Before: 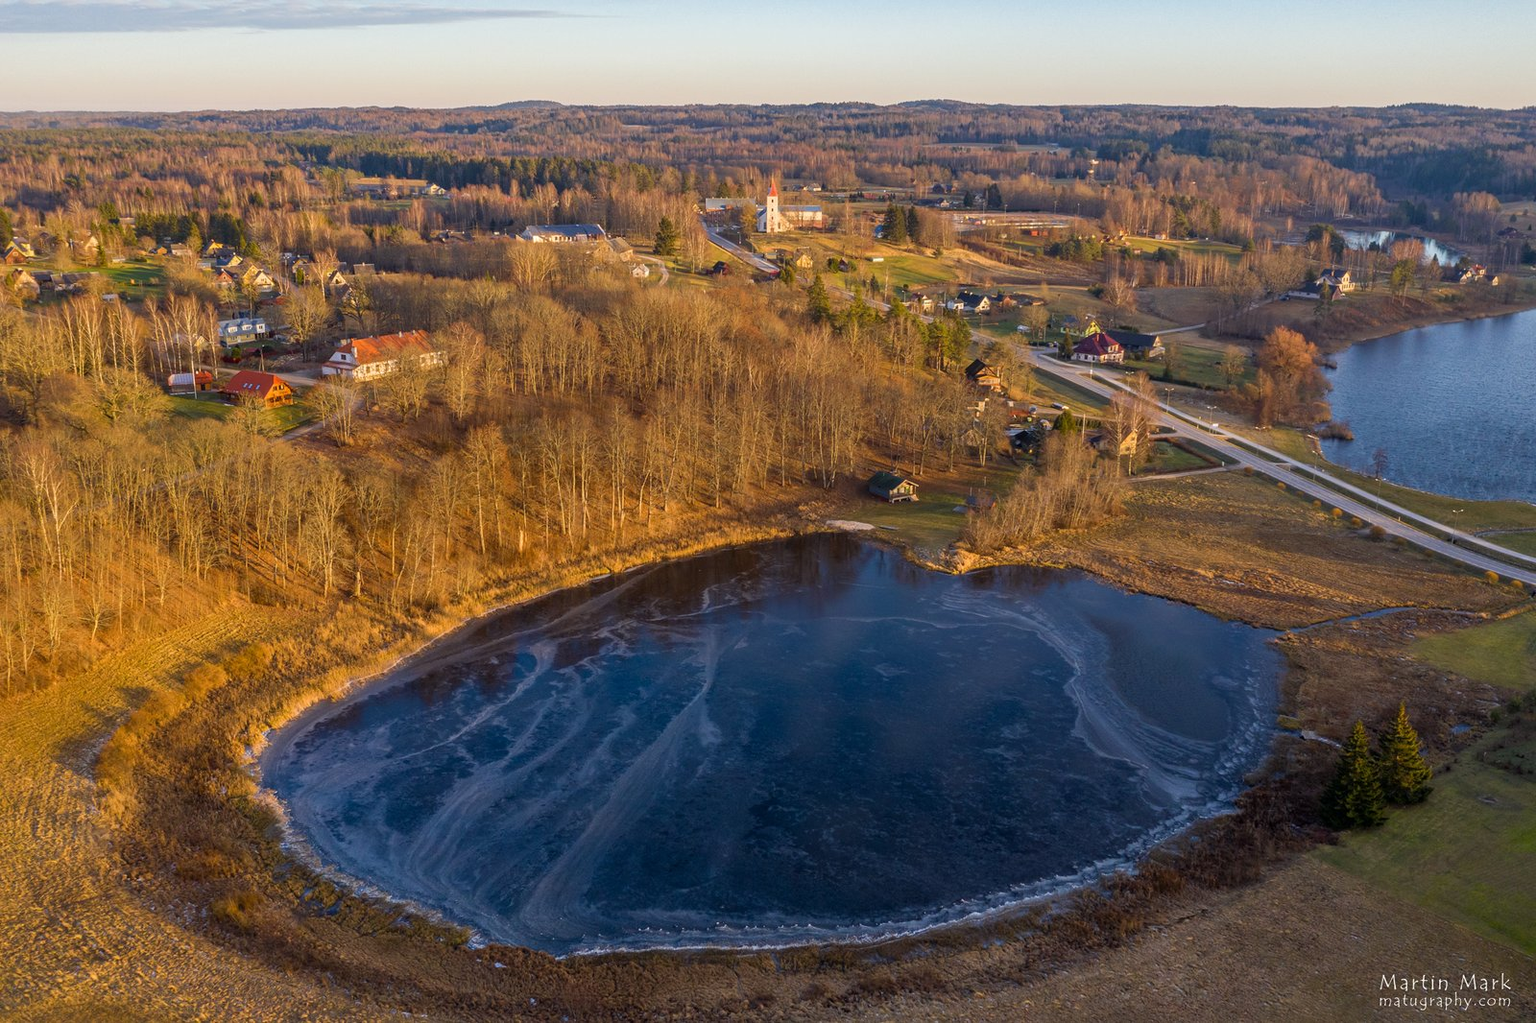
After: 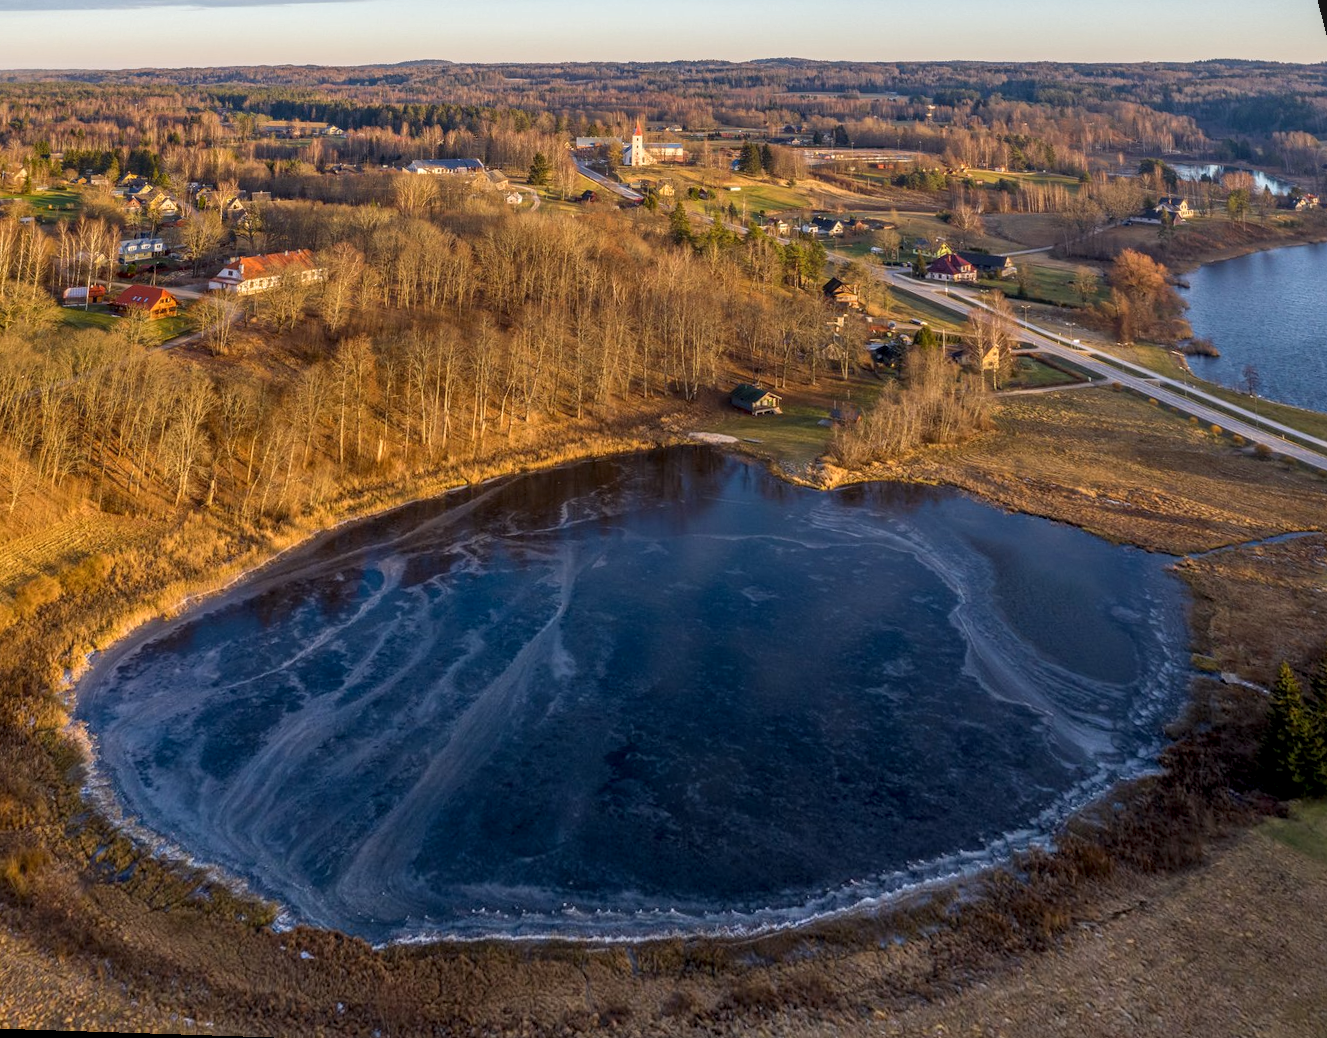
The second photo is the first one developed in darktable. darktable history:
local contrast: detail 130%
rotate and perspective: rotation 0.72°, lens shift (vertical) -0.352, lens shift (horizontal) -0.051, crop left 0.152, crop right 0.859, crop top 0.019, crop bottom 0.964
